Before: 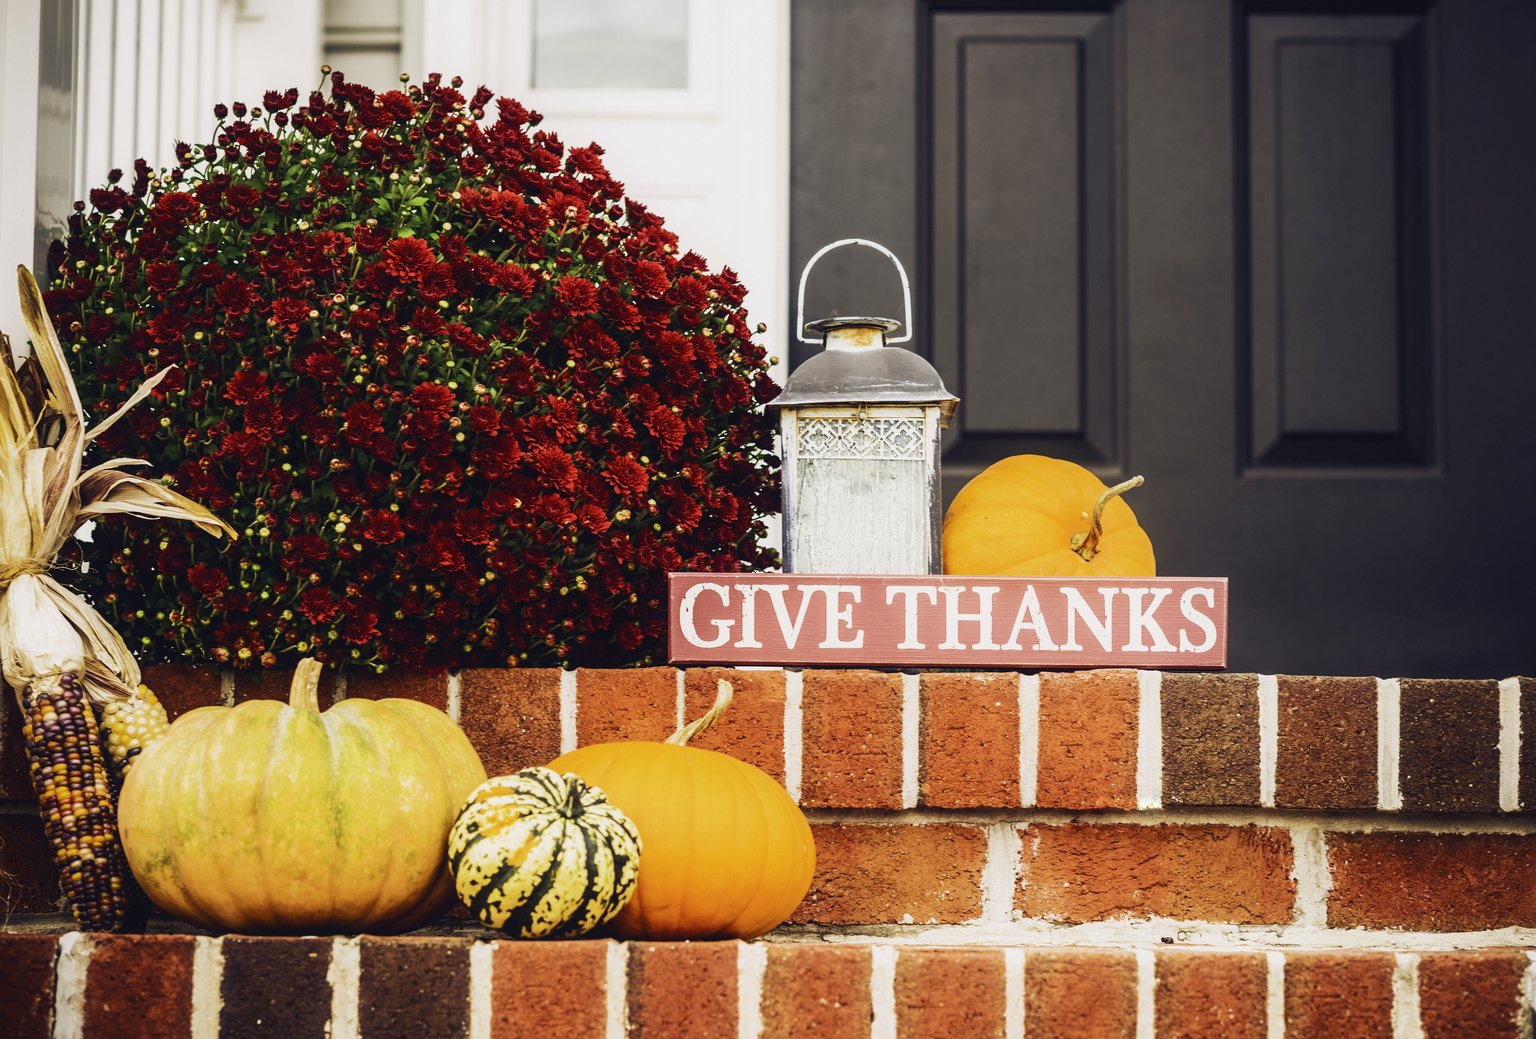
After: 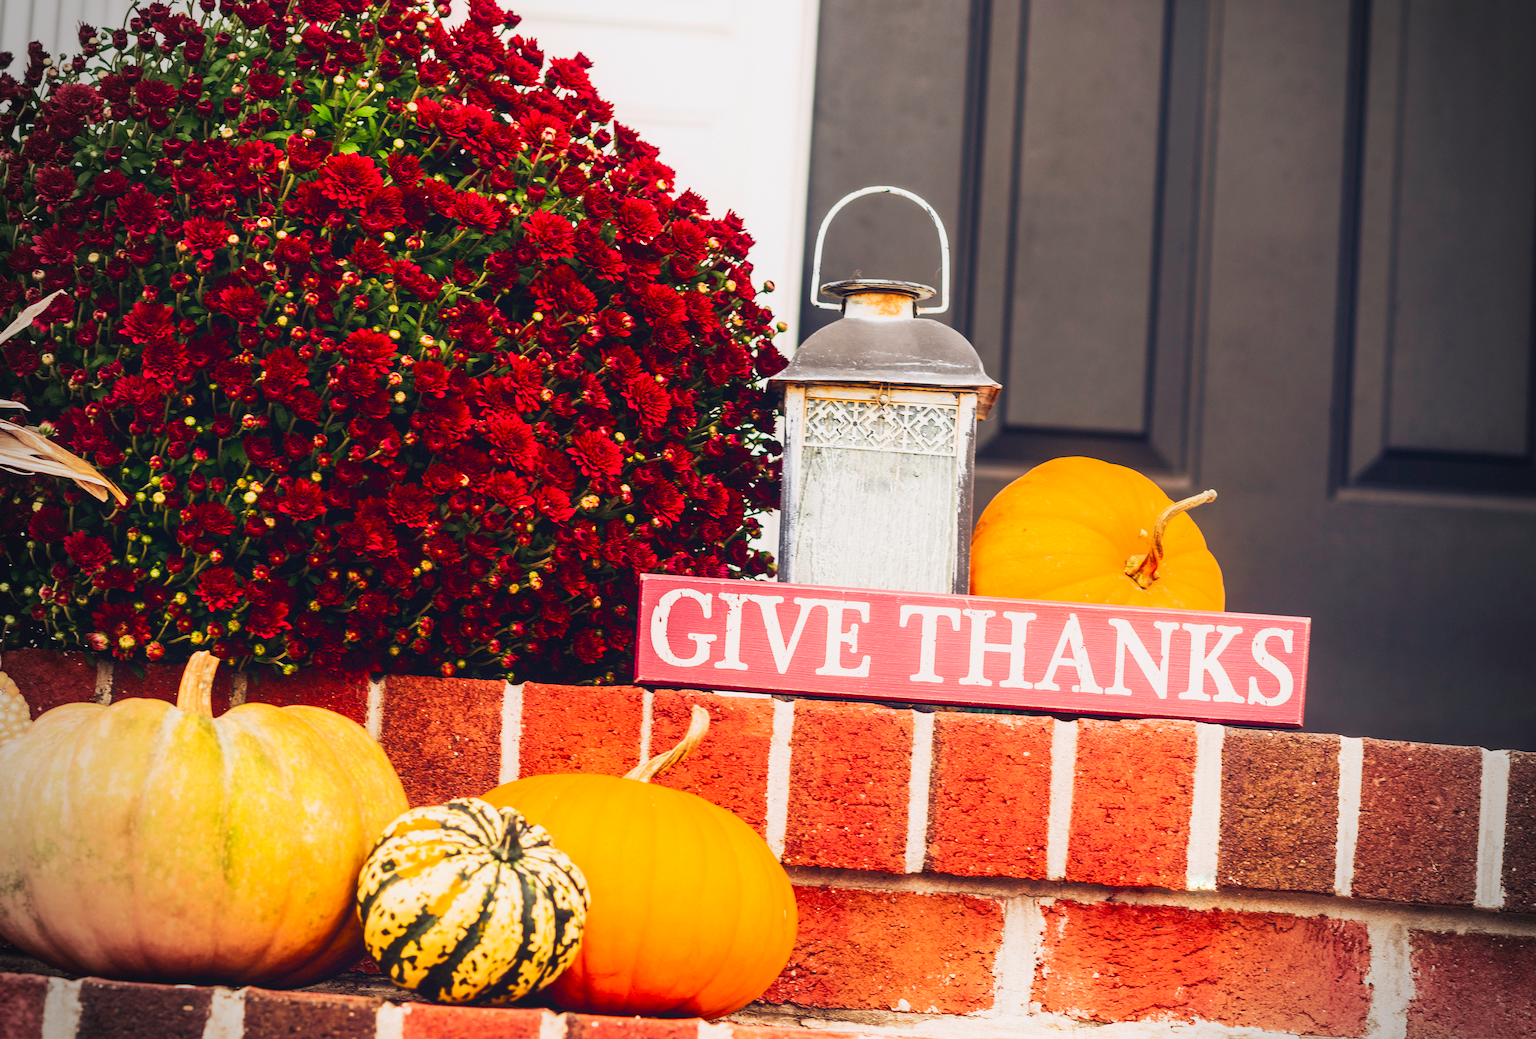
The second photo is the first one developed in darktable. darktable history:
crop and rotate: angle -3.27°, left 5.211%, top 5.211%, right 4.607%, bottom 4.607%
vignetting: fall-off radius 31.48%, brightness -0.472
